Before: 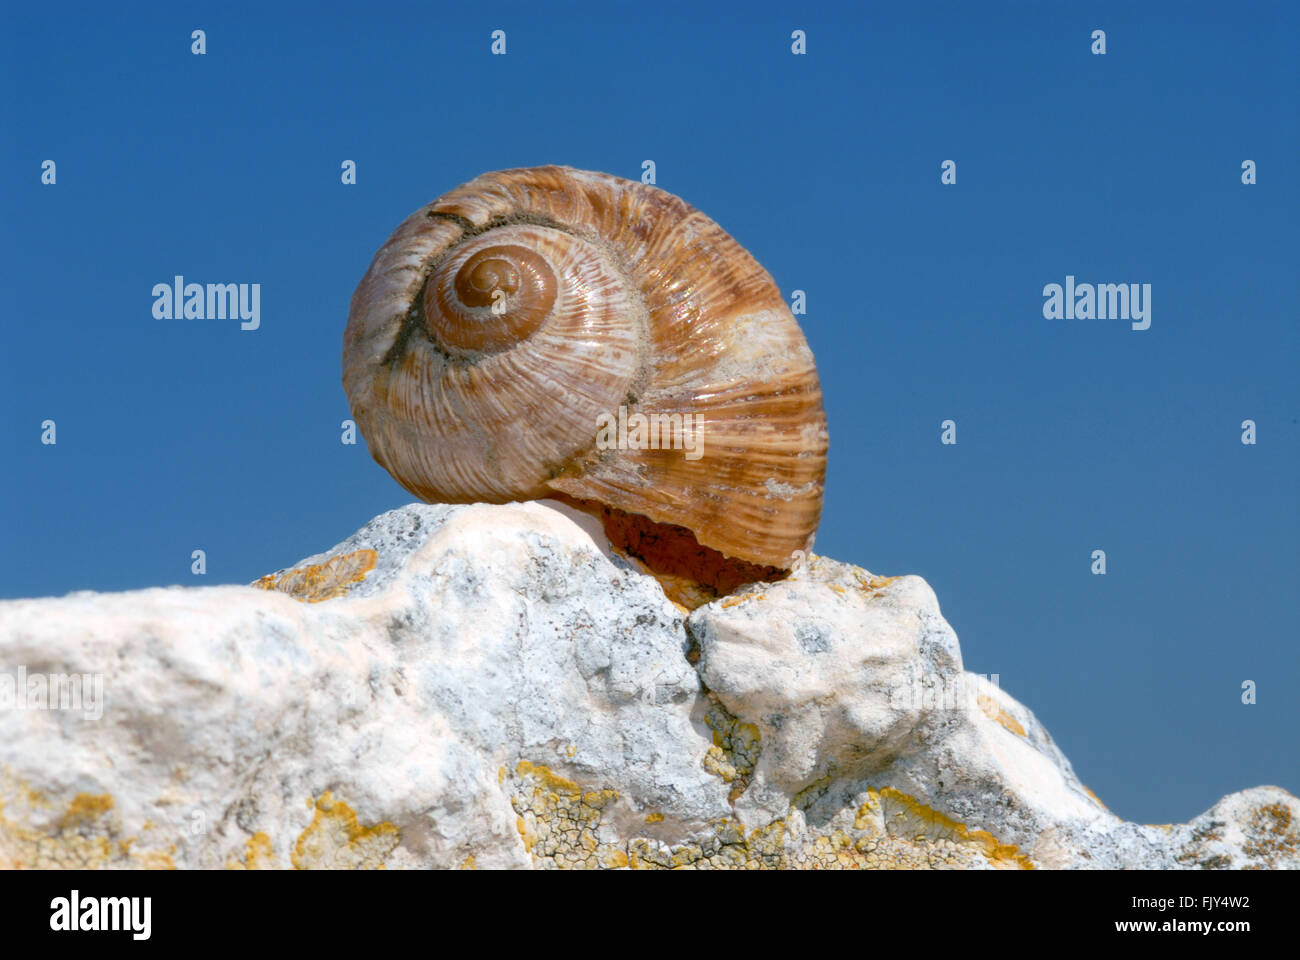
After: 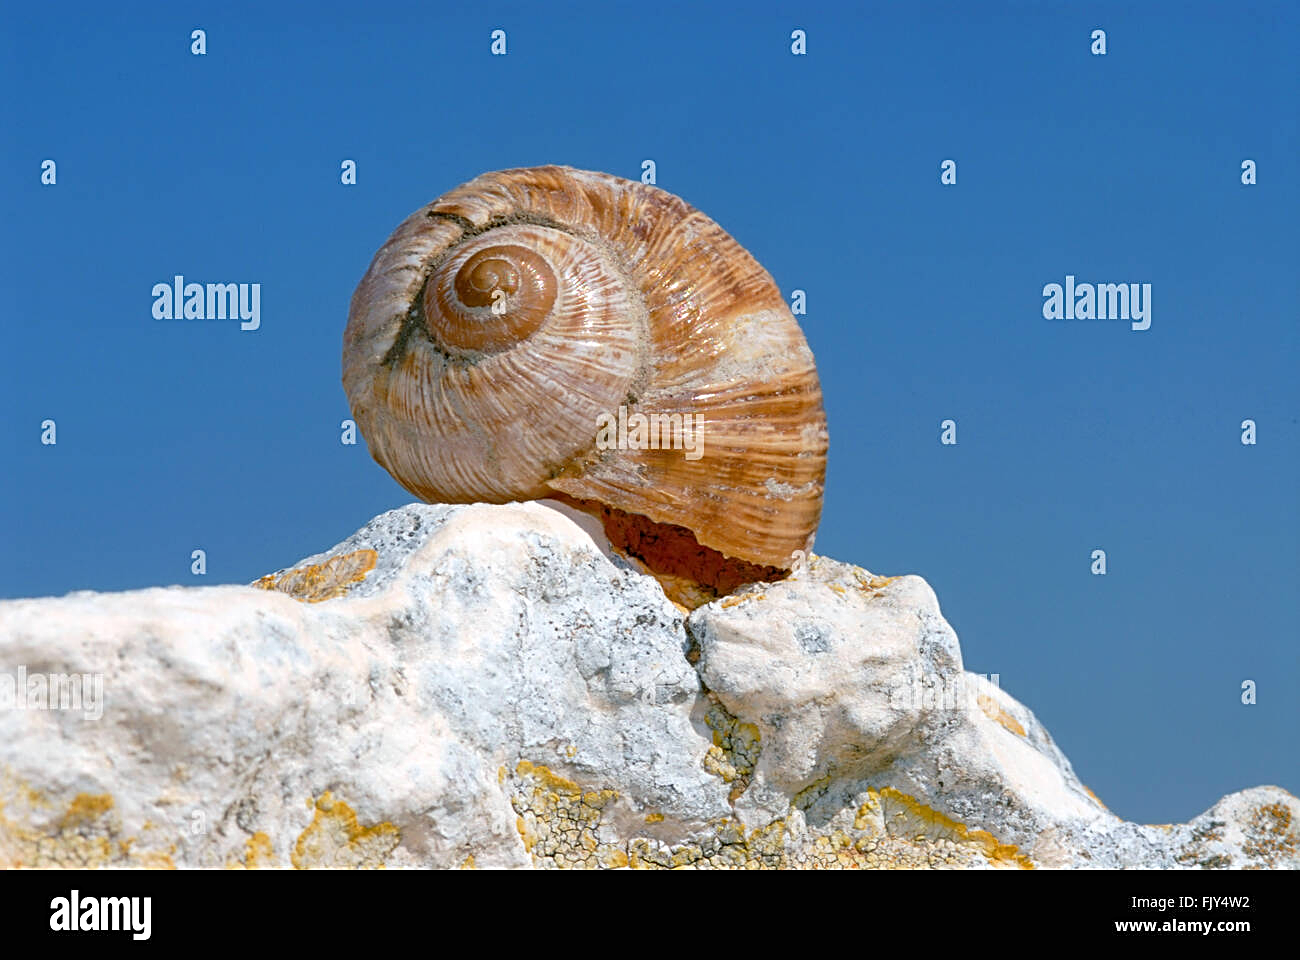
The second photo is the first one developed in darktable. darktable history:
tone equalizer: -7 EV 0.157 EV, -6 EV 0.609 EV, -5 EV 1.15 EV, -4 EV 1.32 EV, -3 EV 1.13 EV, -2 EV 0.6 EV, -1 EV 0.156 EV, smoothing diameter 24.98%, edges refinement/feathering 8.65, preserve details guided filter
sharpen: radius 2.54, amount 0.637
